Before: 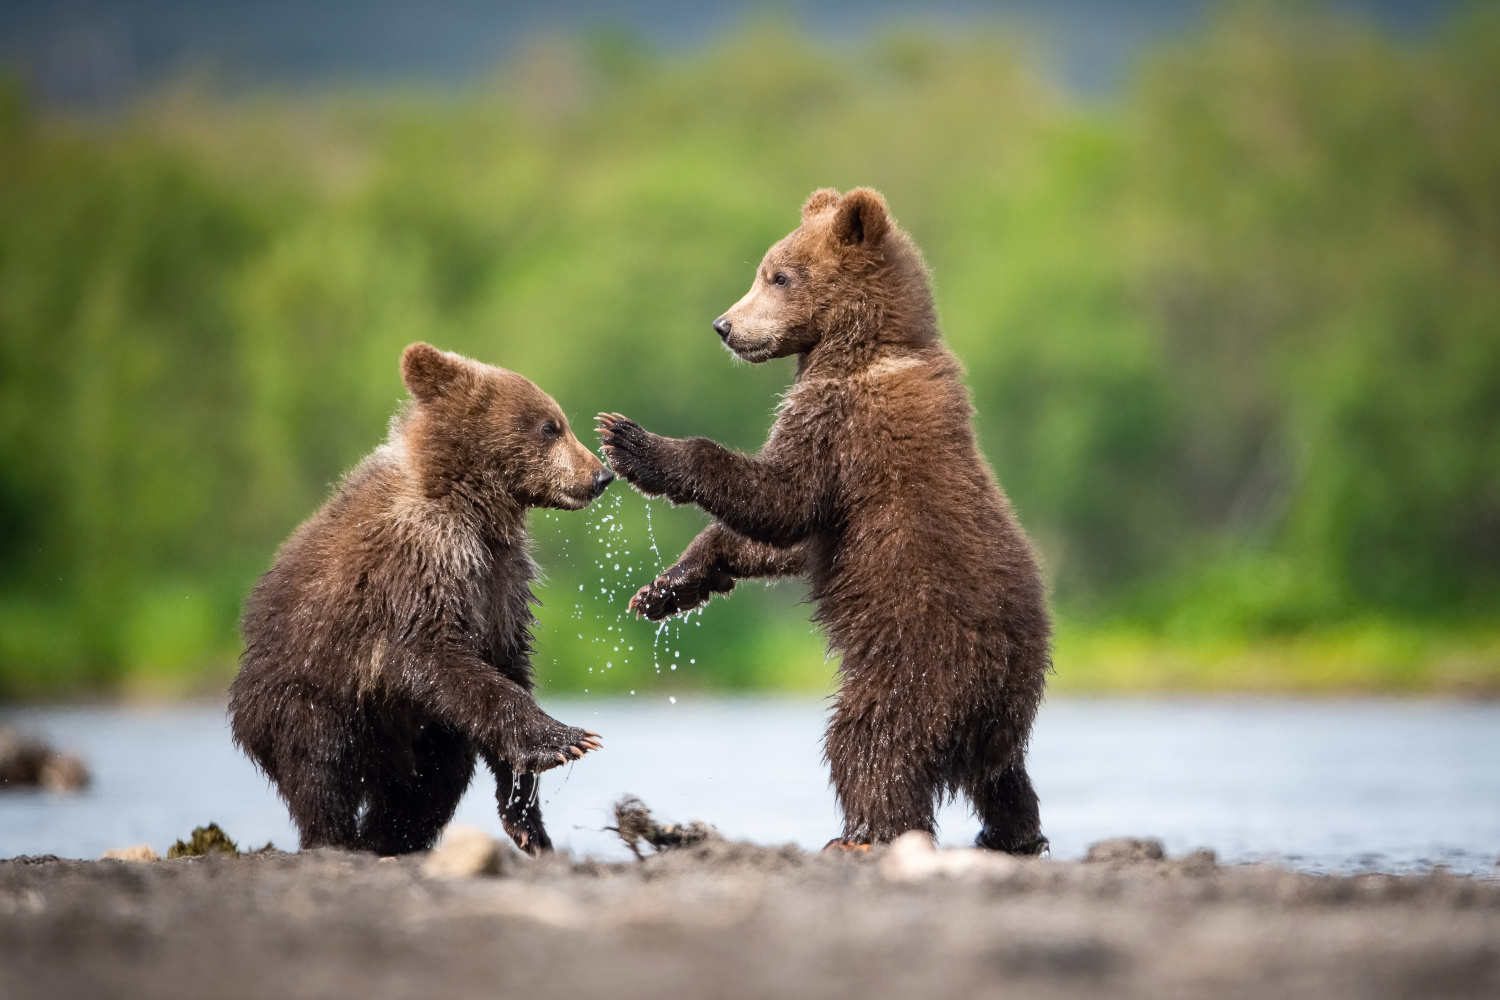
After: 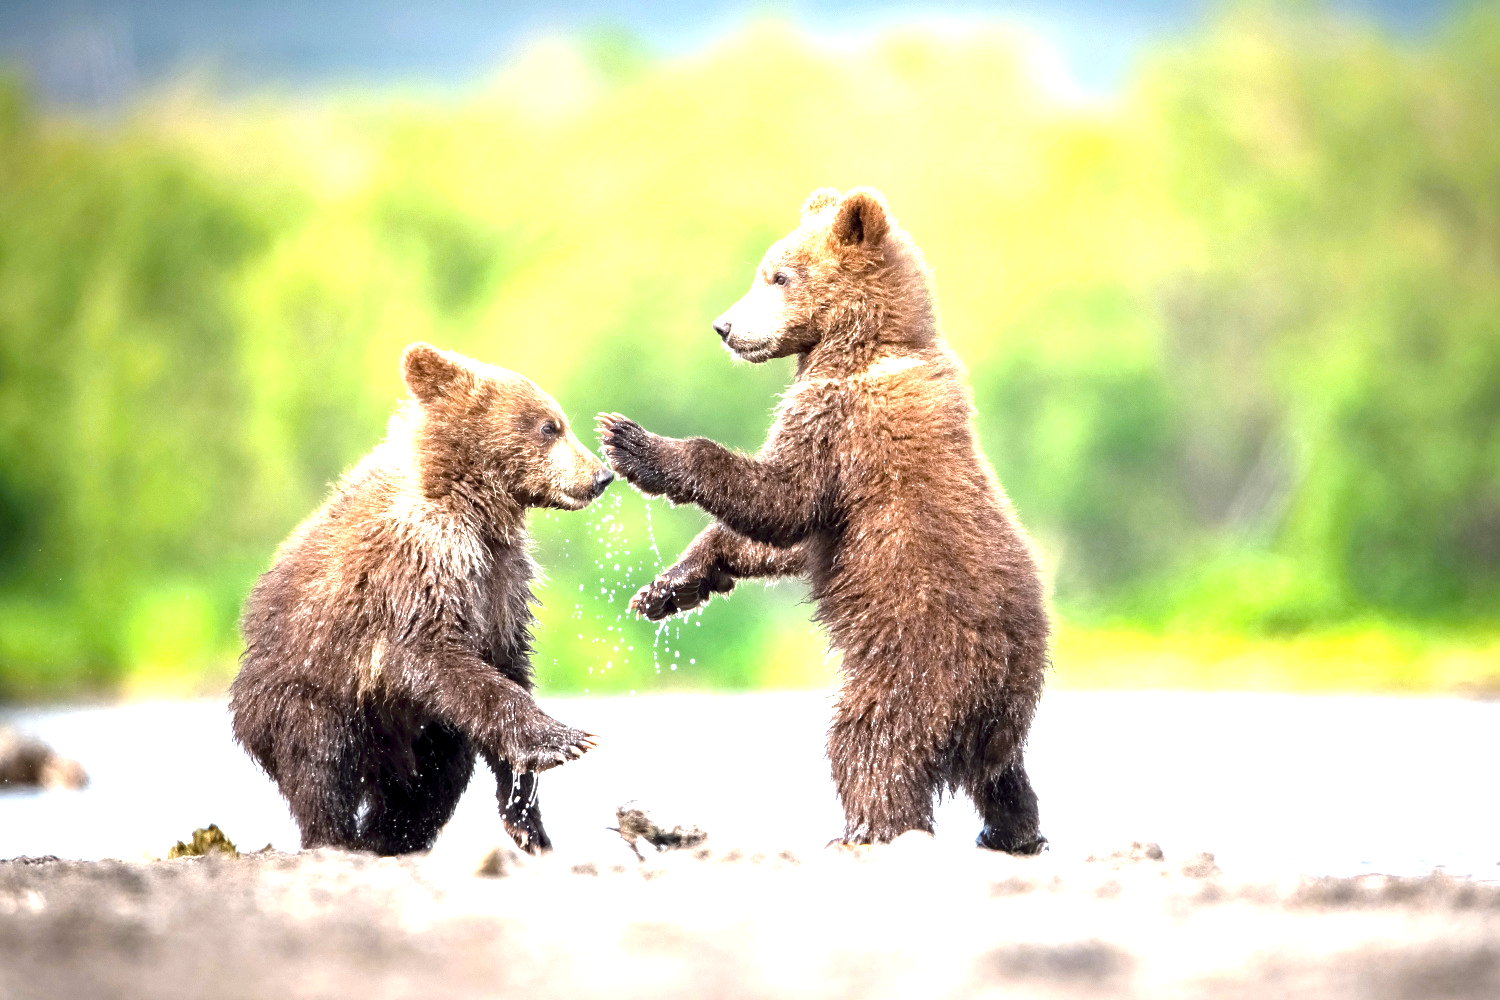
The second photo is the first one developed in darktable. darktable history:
exposure: black level correction 0.001, exposure 1.999 EV, compensate highlight preservation false
